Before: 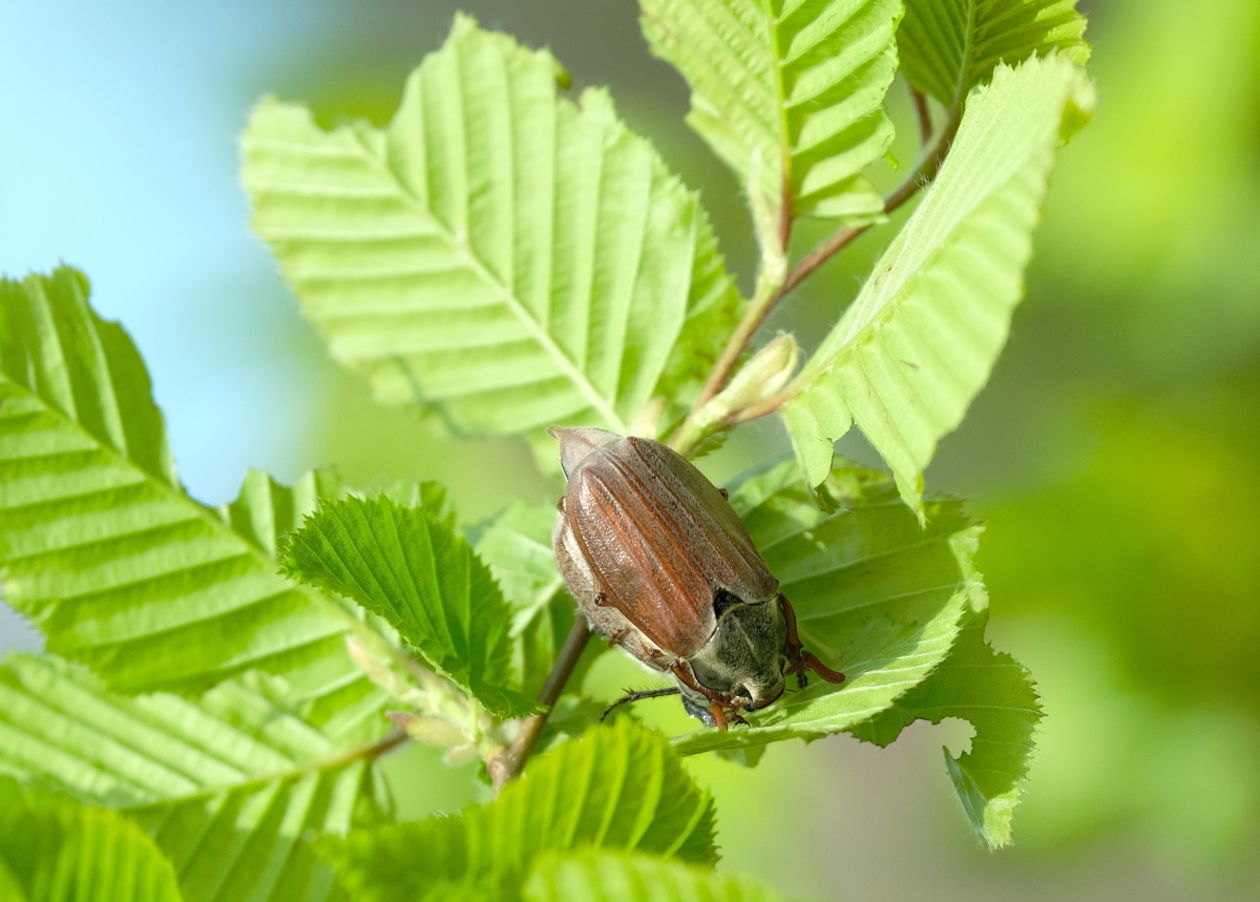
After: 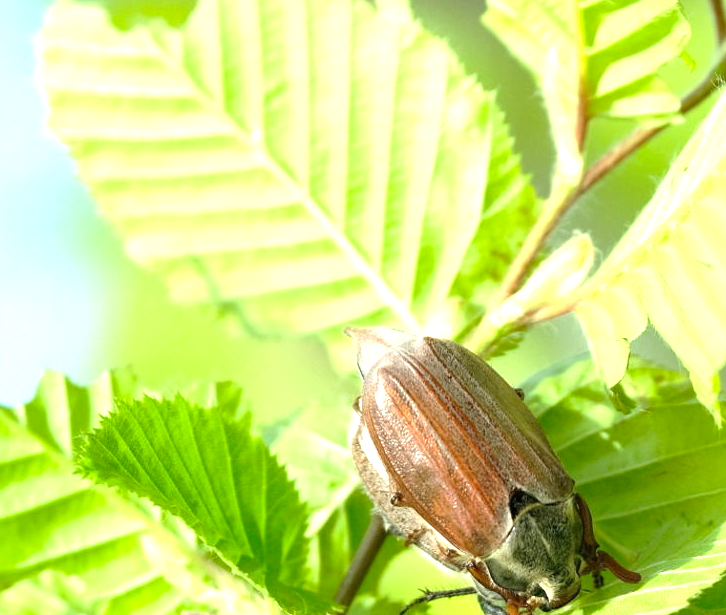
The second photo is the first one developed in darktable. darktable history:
levels: black 0.046%, levels [0, 0.394, 0.787]
crop: left 16.216%, top 11.188%, right 26.104%, bottom 20.583%
